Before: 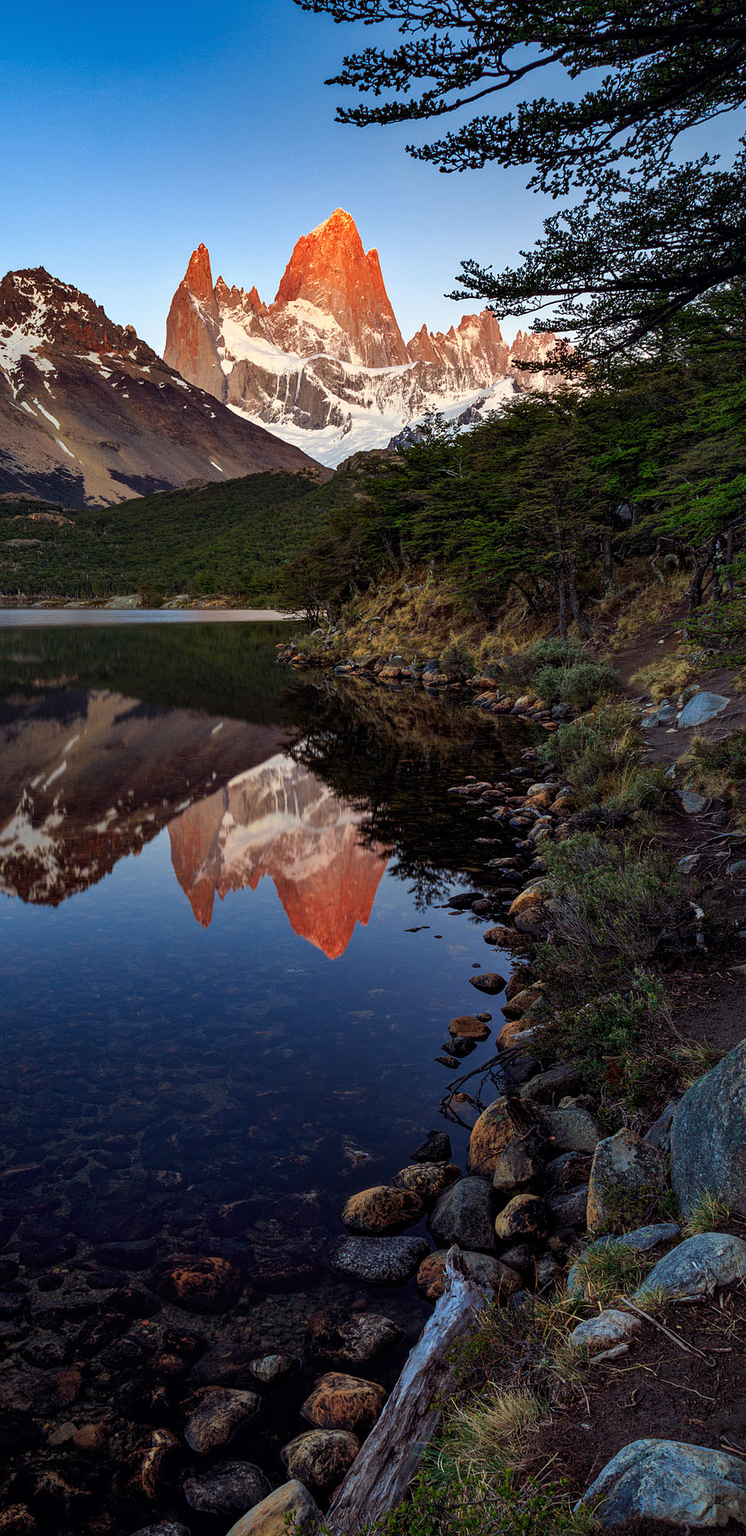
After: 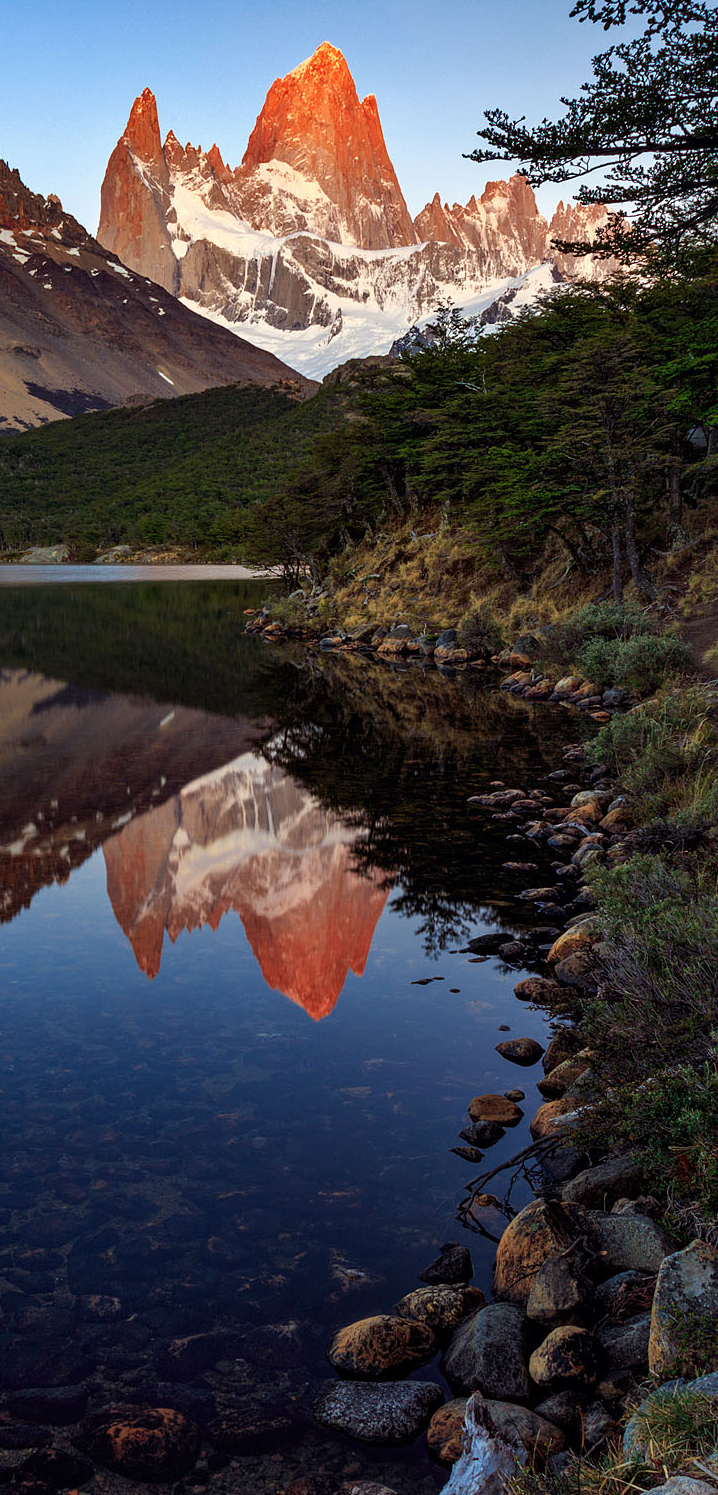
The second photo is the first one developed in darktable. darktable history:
crop and rotate: left 12.052%, top 11.456%, right 14.058%, bottom 13.77%
